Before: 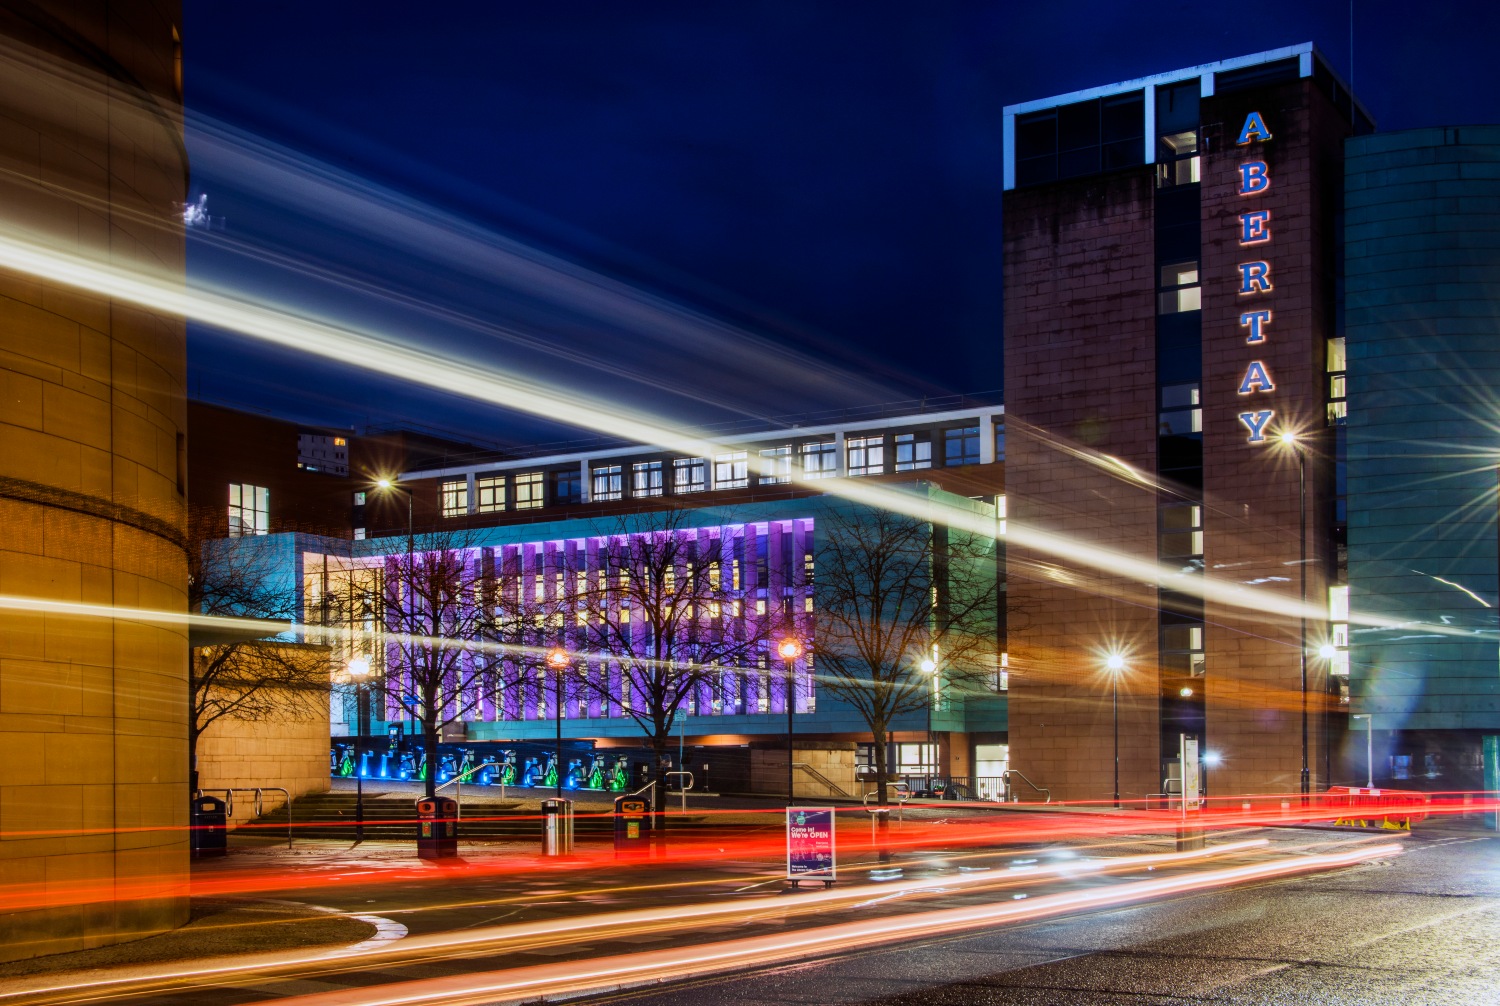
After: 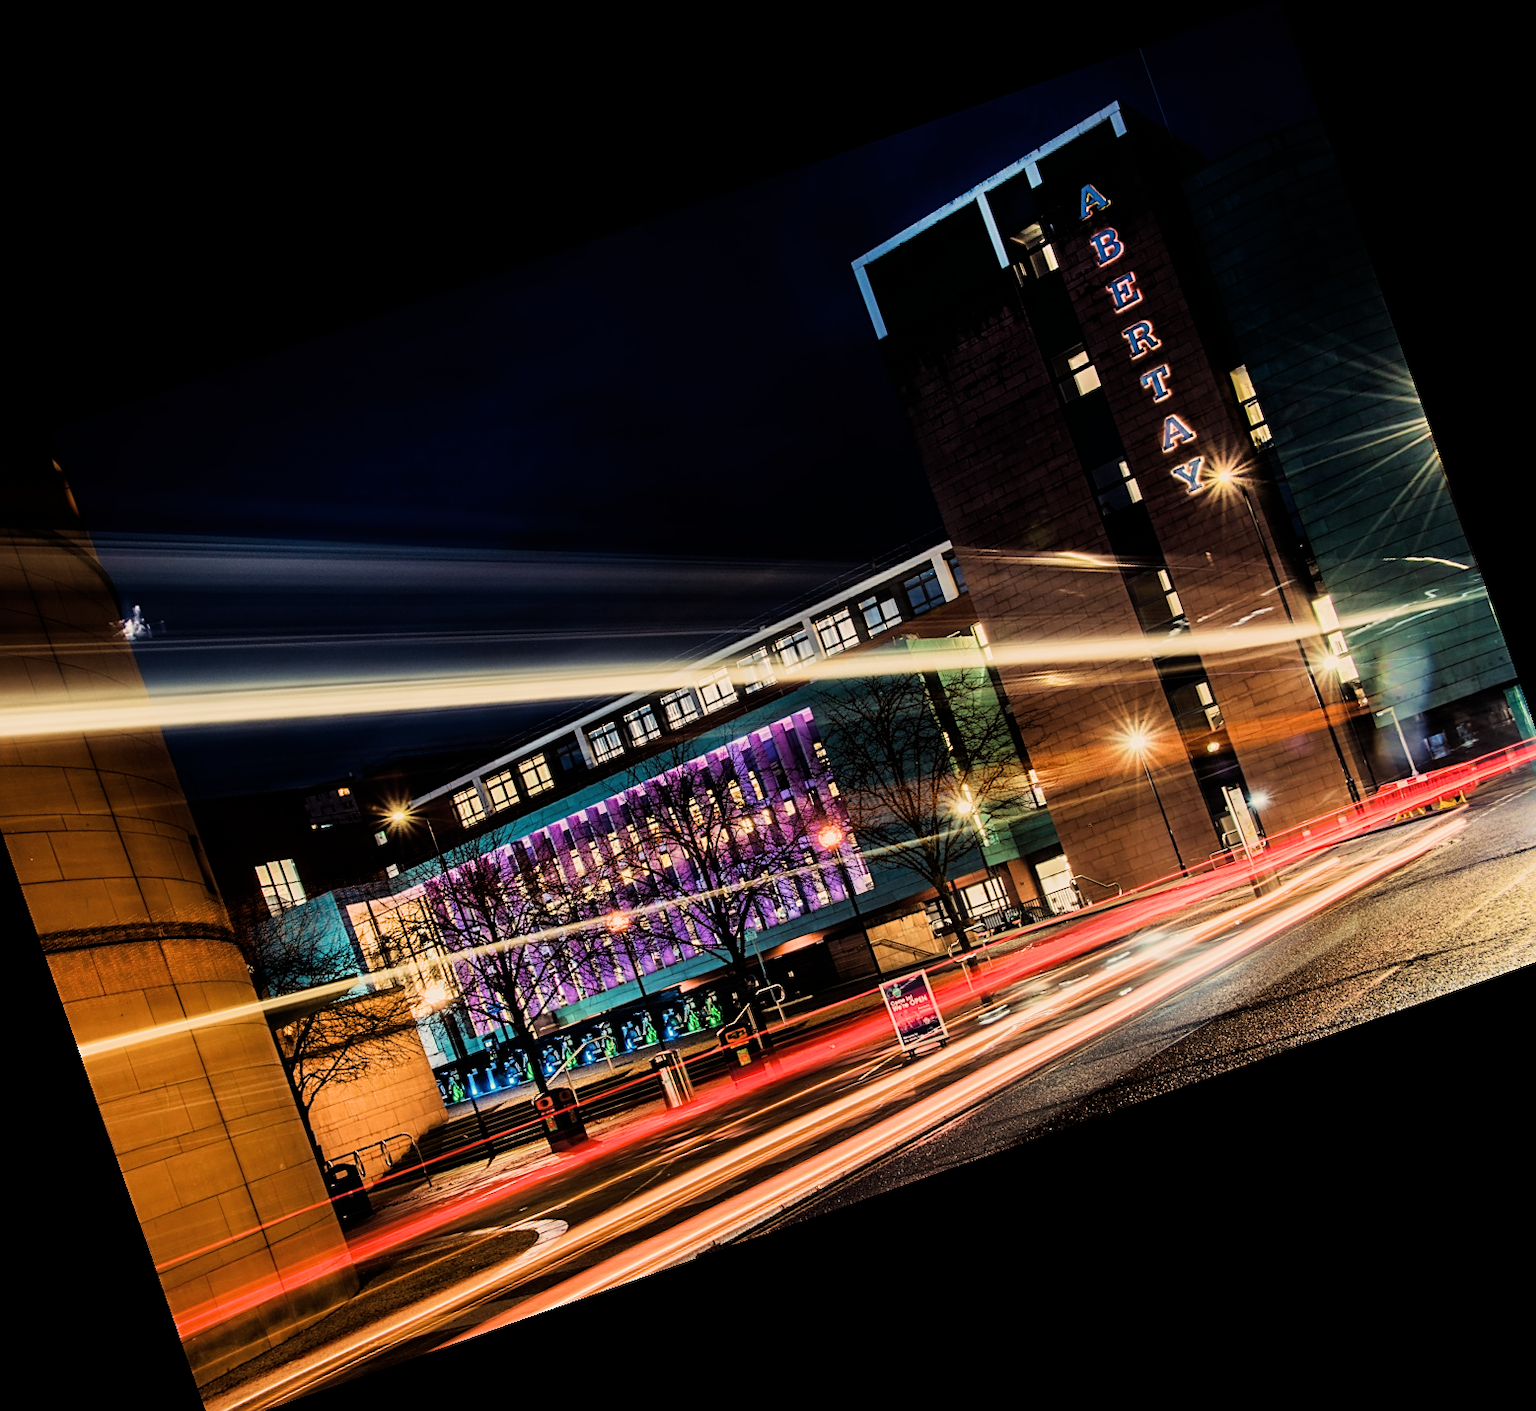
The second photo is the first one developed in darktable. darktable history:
crop and rotate: angle 19.43°, left 6.812%, right 4.125%, bottom 1.087%
exposure: black level correction -0.003, exposure 0.04 EV, compensate highlight preservation false
filmic rgb: black relative exposure -5 EV, white relative exposure 3.5 EV, hardness 3.19, contrast 1.4, highlights saturation mix -50%
white balance: red 1.138, green 0.996, blue 0.812
sharpen: on, module defaults
